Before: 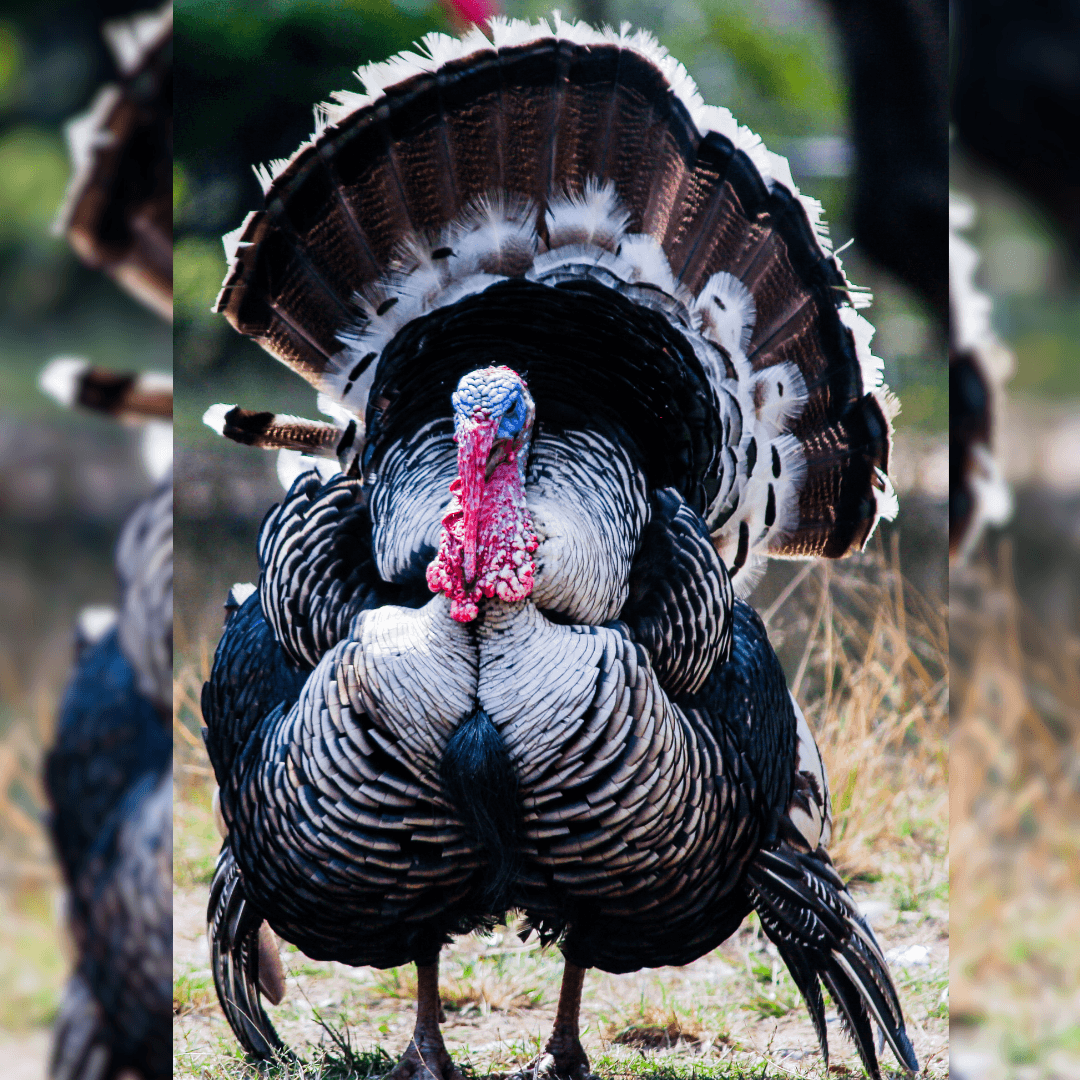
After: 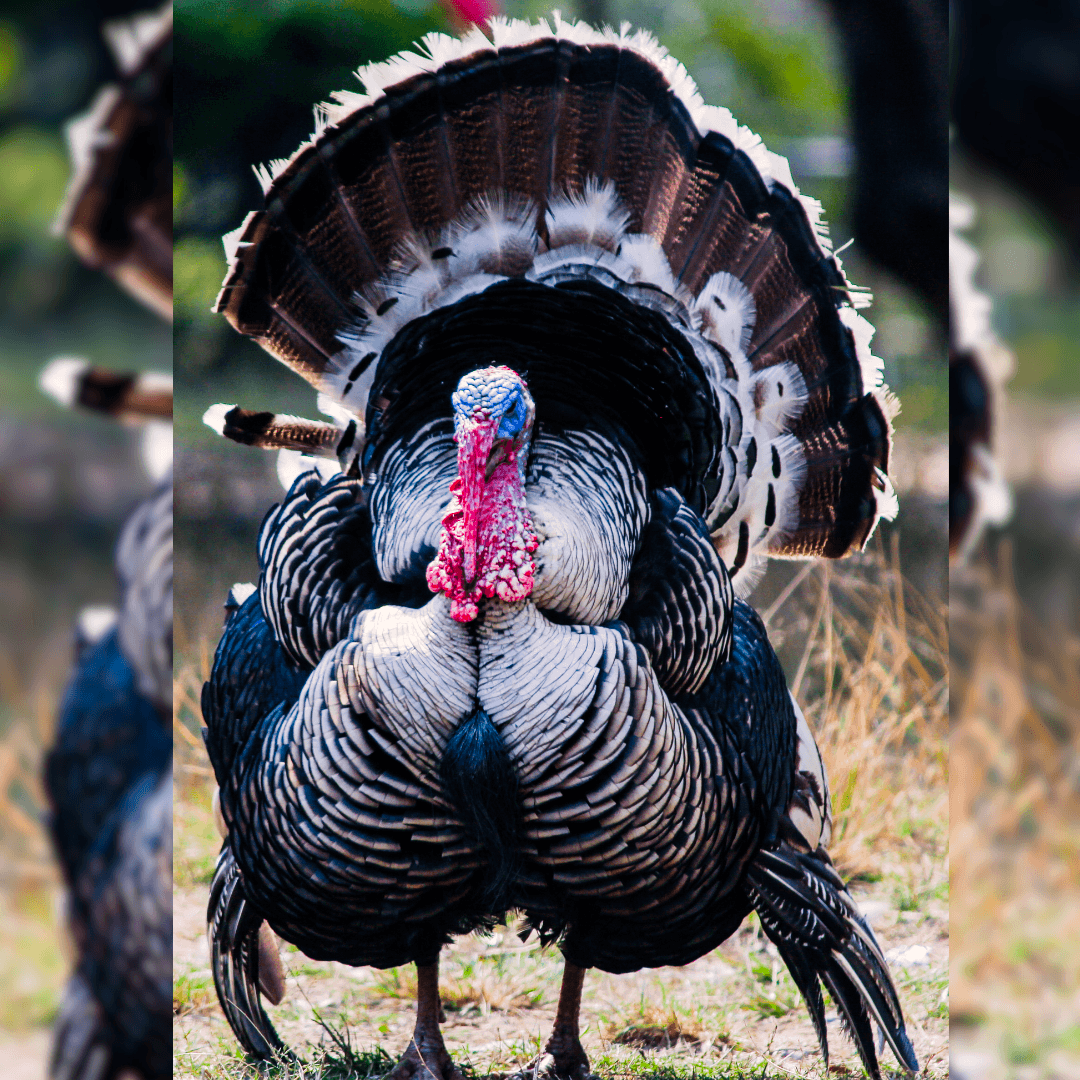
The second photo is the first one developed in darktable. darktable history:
color balance rgb: highlights gain › chroma 1.637%, highlights gain › hue 56.57°, linear chroma grading › global chroma 8.848%, perceptual saturation grading › global saturation 0.999%, global vibrance 9.534%
